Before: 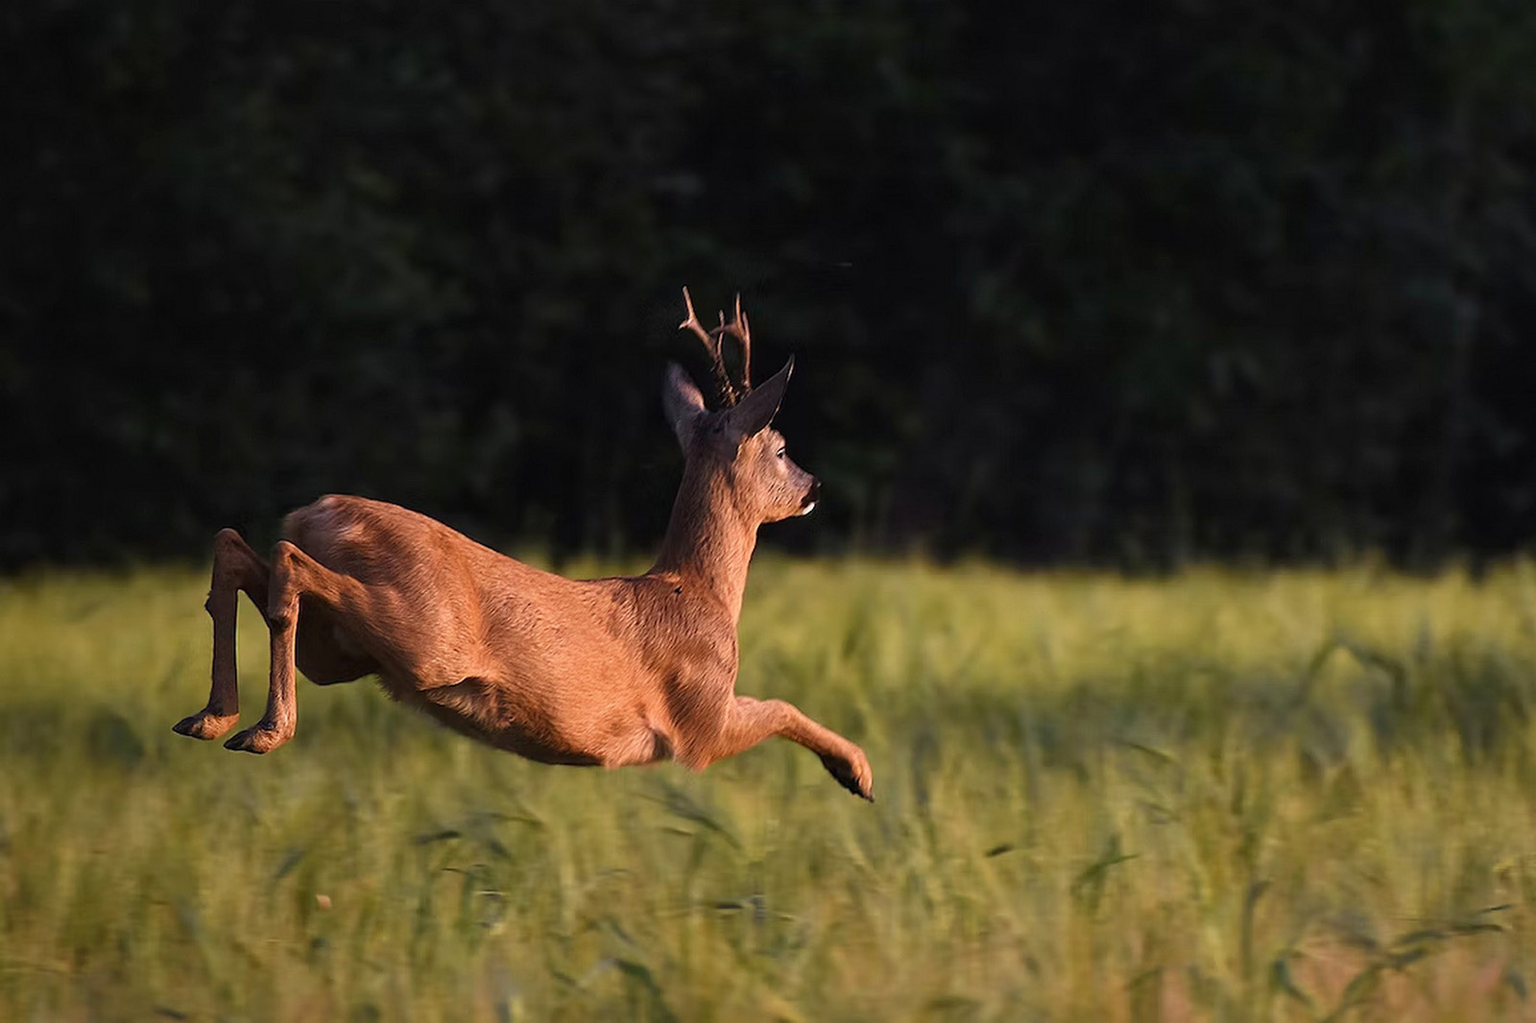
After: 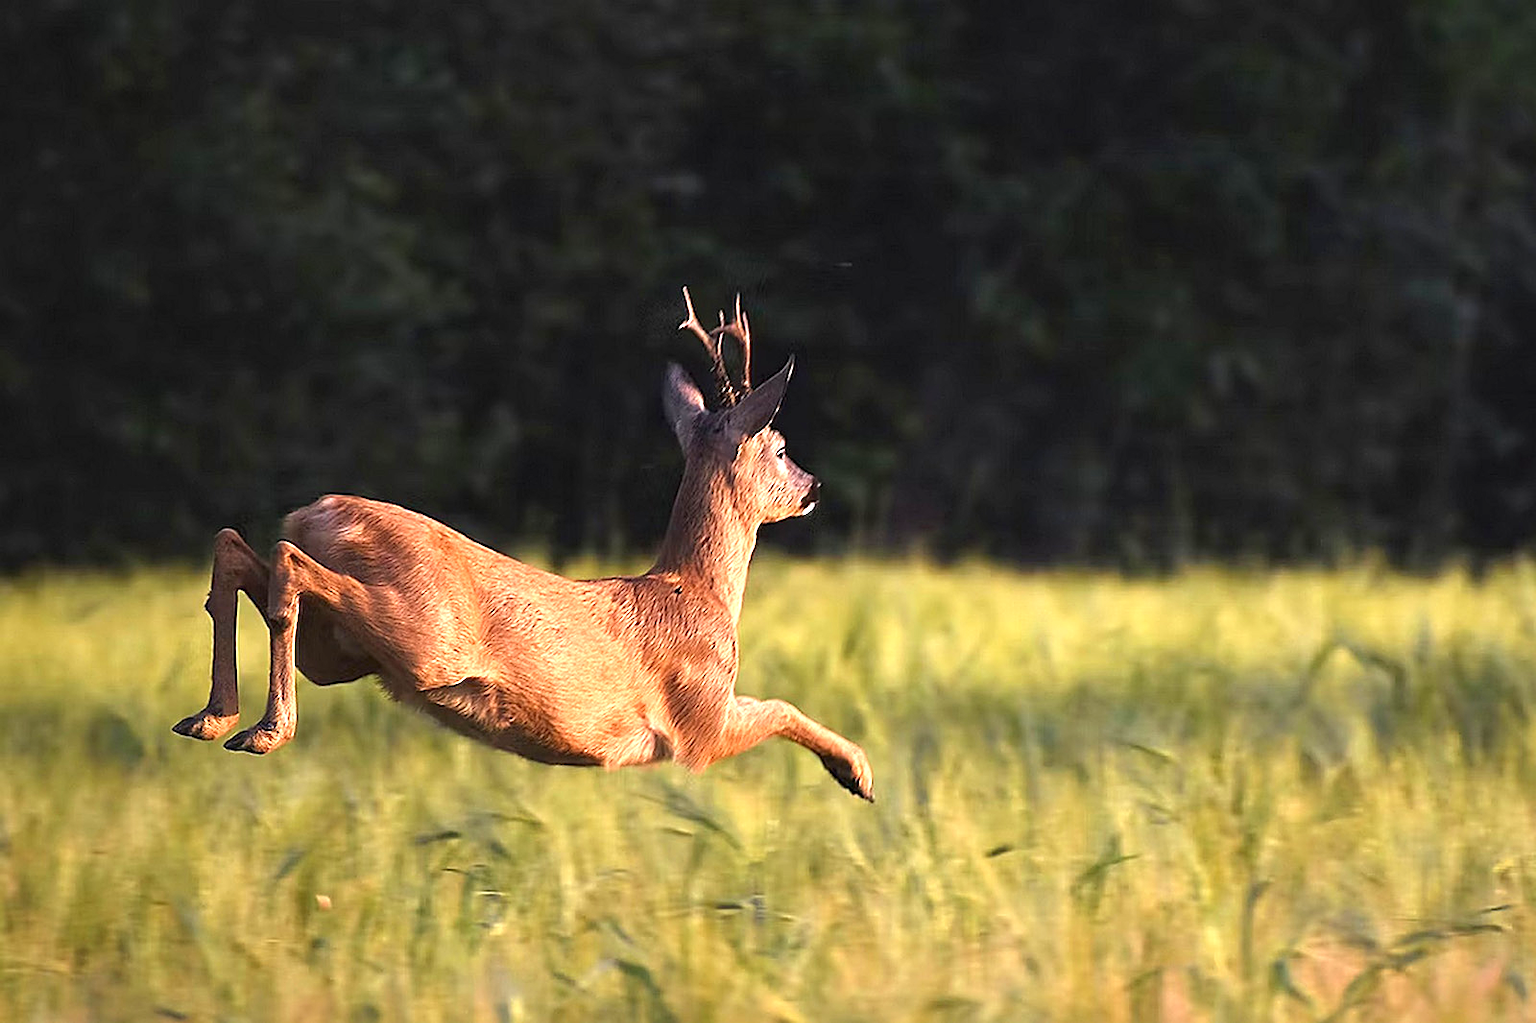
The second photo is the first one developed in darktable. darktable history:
sharpen: on, module defaults
exposure: black level correction 0, exposure 1.3 EV, compensate exposure bias true, compensate highlight preservation false
